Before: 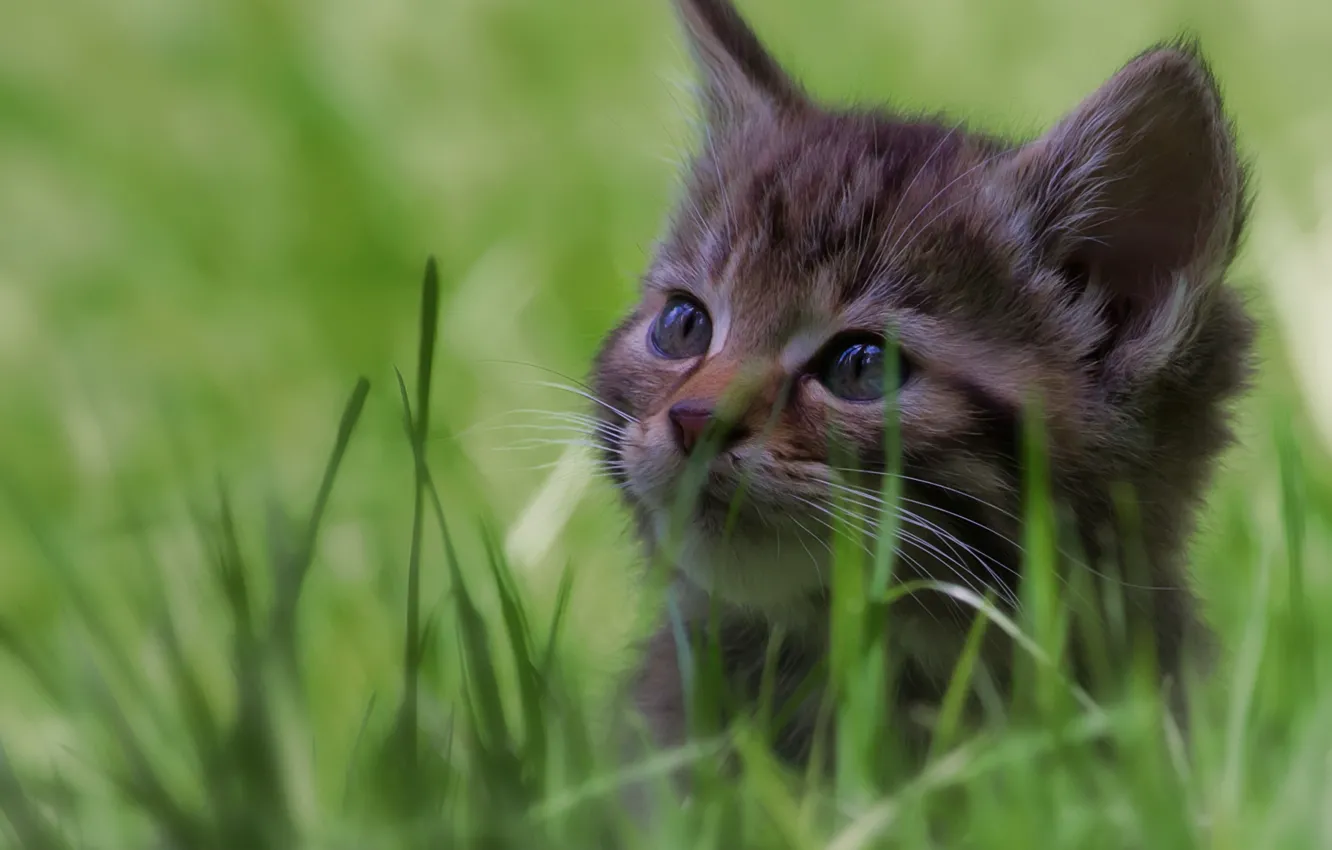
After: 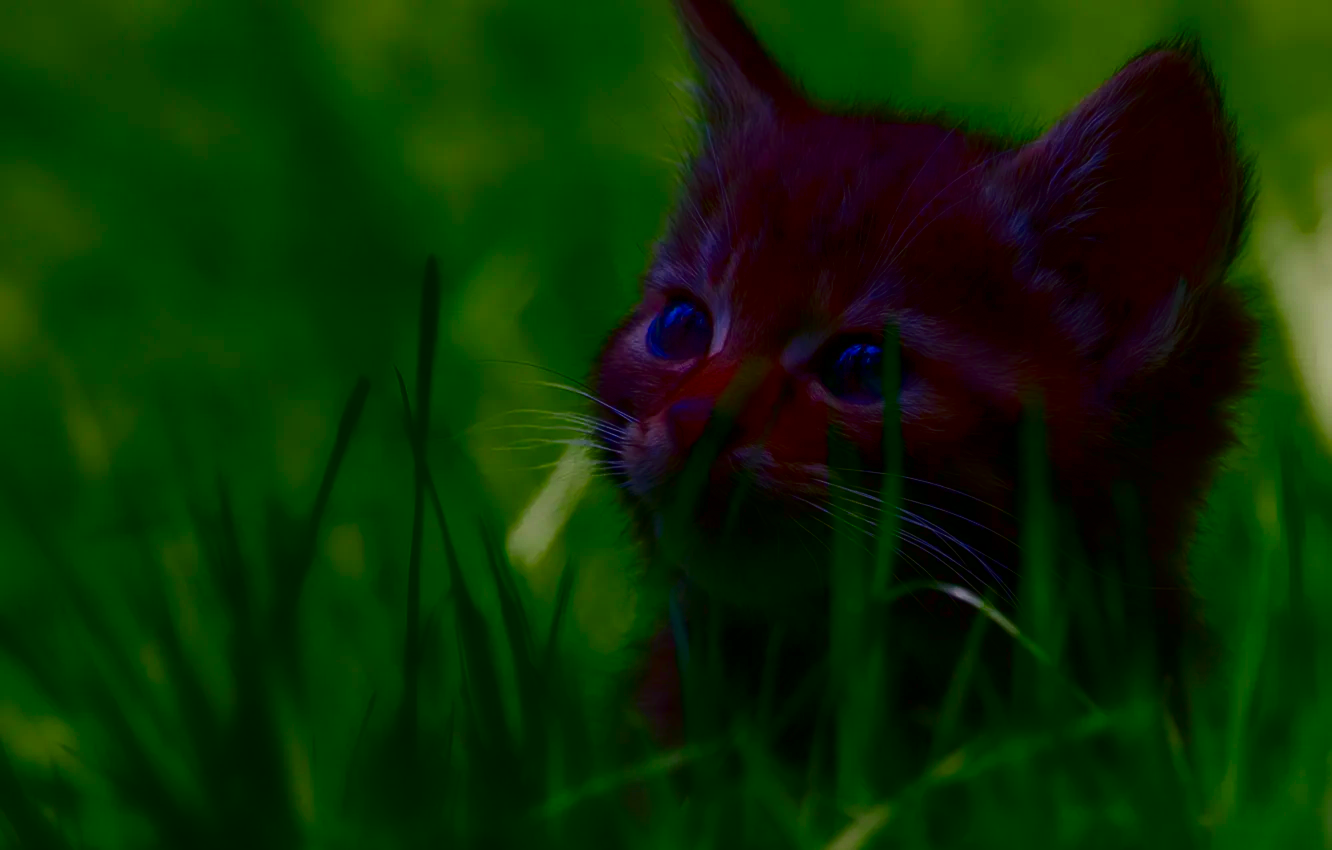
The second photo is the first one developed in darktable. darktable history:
contrast brightness saturation: brightness -0.989, saturation 0.99
